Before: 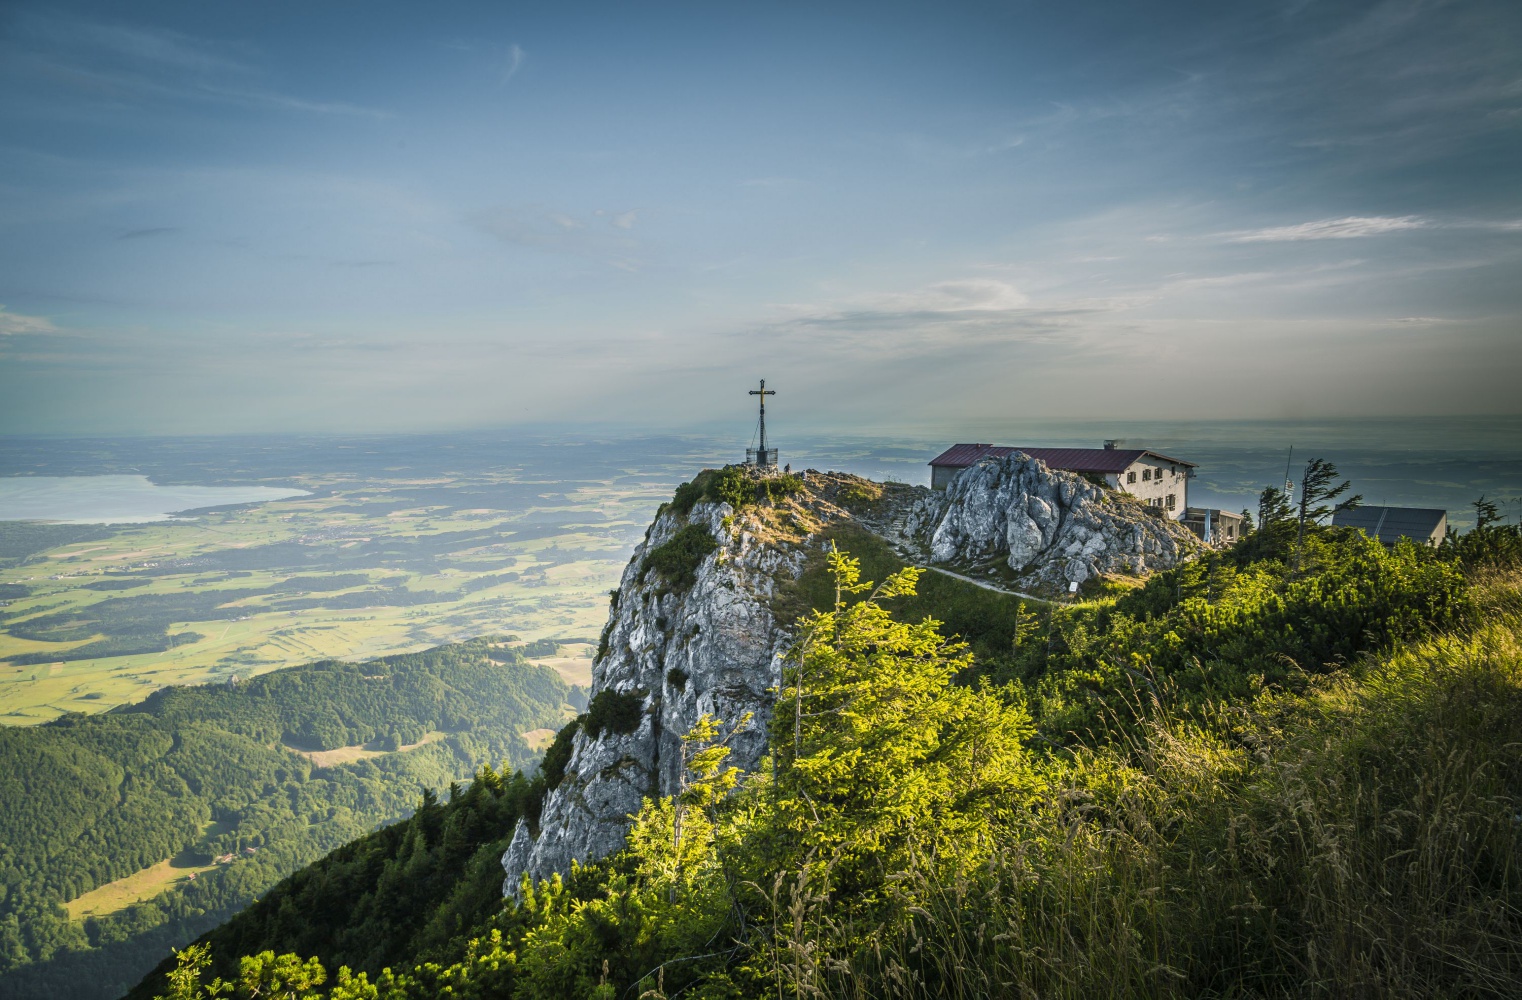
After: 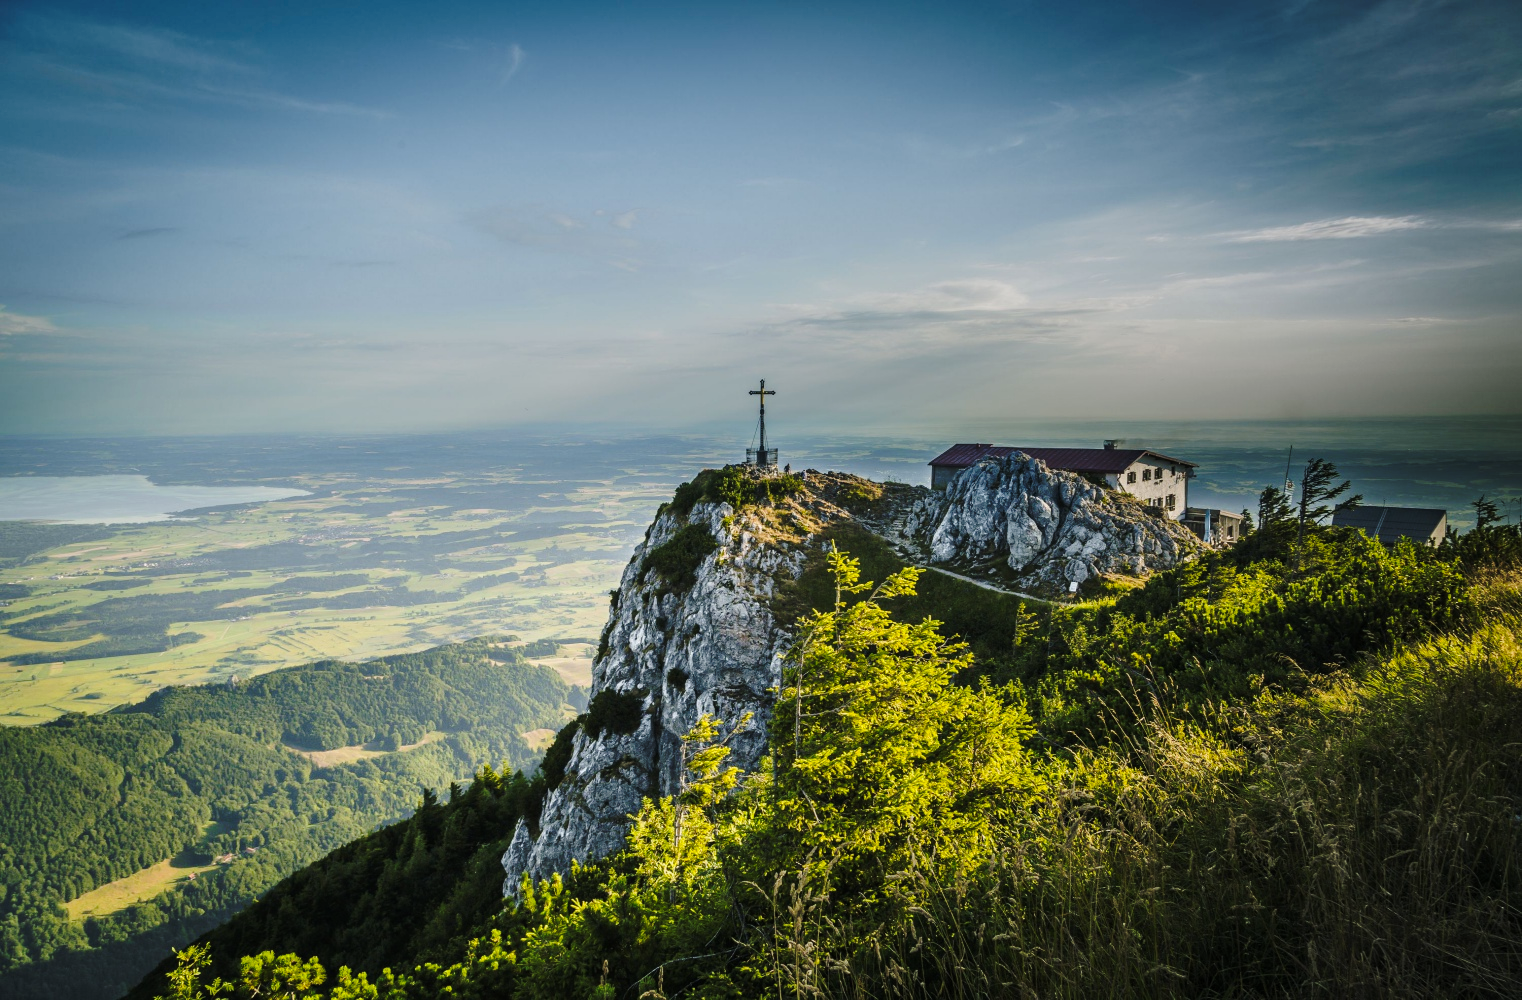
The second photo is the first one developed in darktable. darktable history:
shadows and highlights: radius 125.46, shadows 30.51, highlights -30.51, low approximation 0.01, soften with gaussian
base curve: curves: ch0 [(0, 0) (0.073, 0.04) (0.157, 0.139) (0.492, 0.492) (0.758, 0.758) (1, 1)], preserve colors none
